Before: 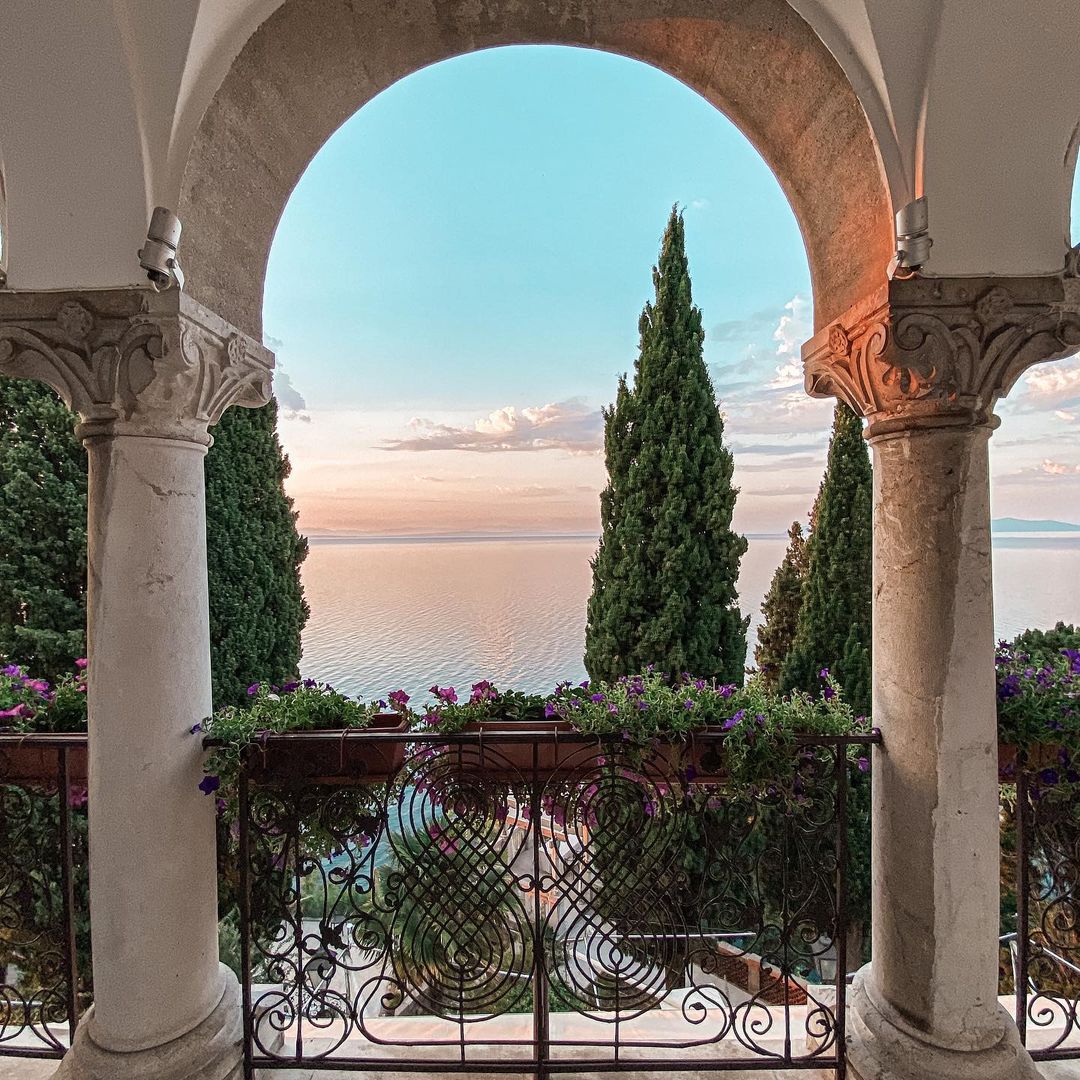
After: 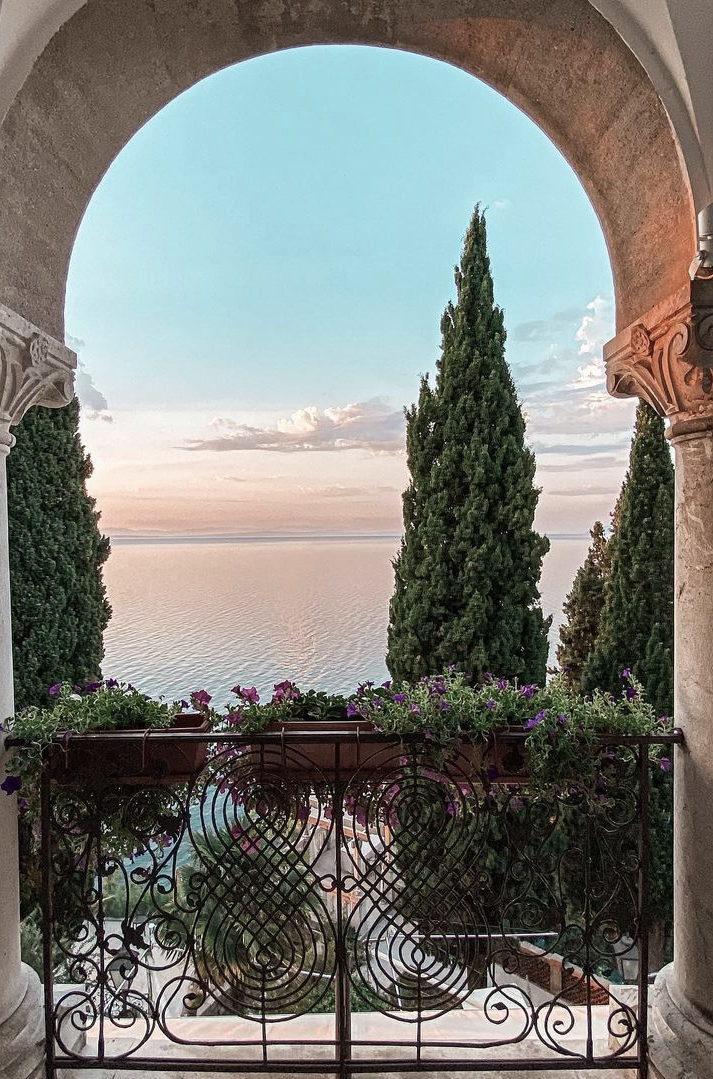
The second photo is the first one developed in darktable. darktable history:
contrast brightness saturation: contrast 0.06, brightness -0.01, saturation -0.23
crop and rotate: left 18.442%, right 15.508%
